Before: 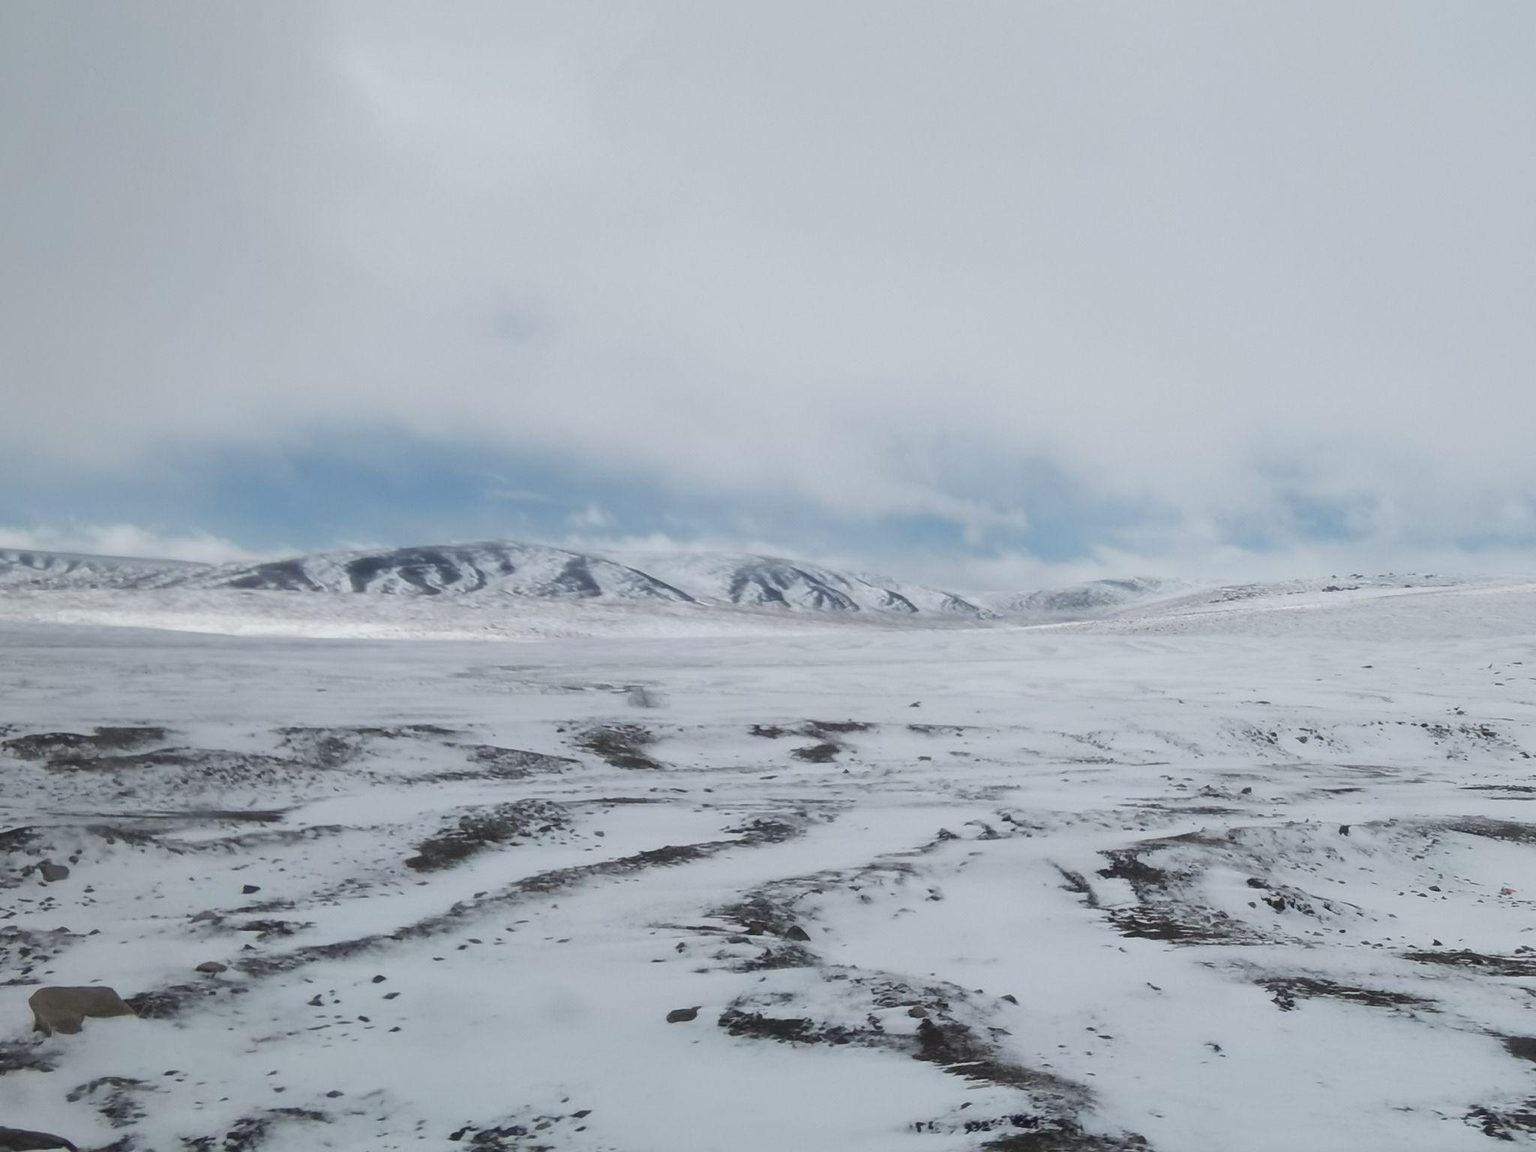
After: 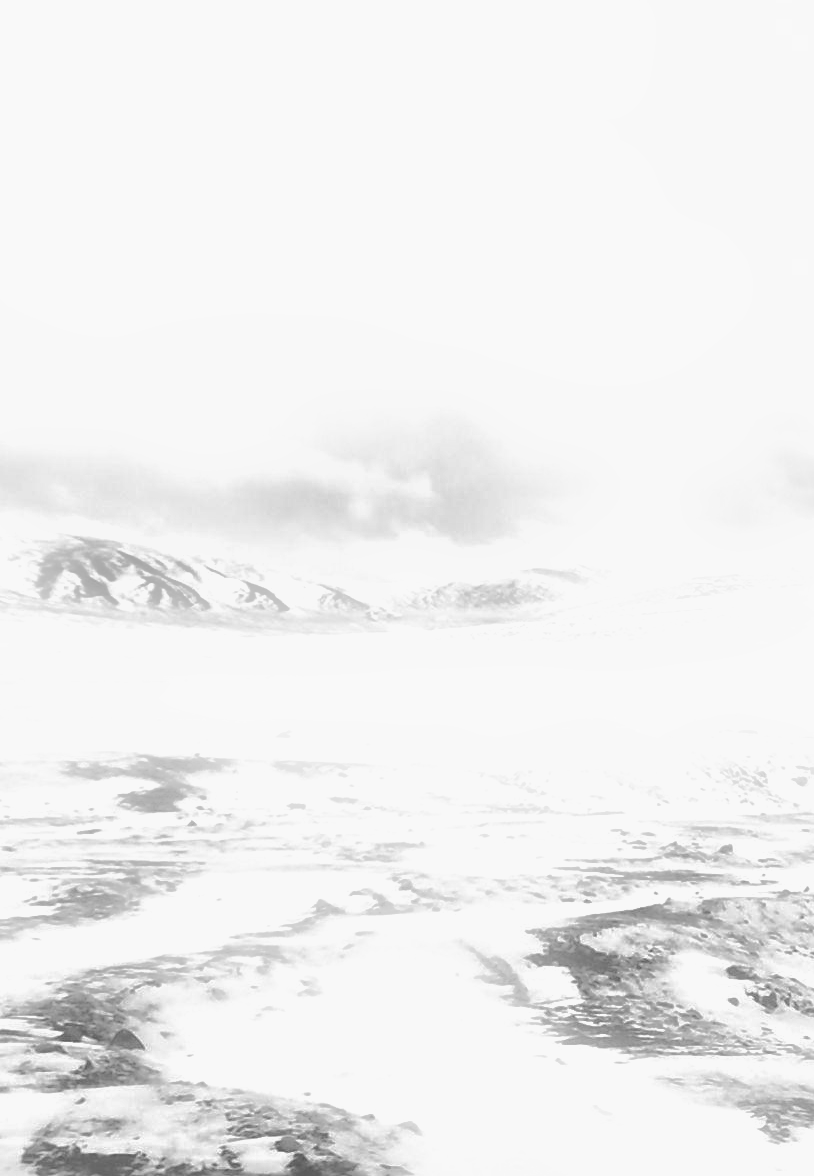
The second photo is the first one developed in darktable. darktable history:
color balance rgb: on, module defaults
monochrome: a 32, b 64, size 2.3
exposure: black level correction 0, exposure 1.2 EV, compensate exposure bias true, compensate highlight preservation false
crop: left 45.721%, top 13.393%, right 14.118%, bottom 10.01%
color contrast: green-magenta contrast 0.85, blue-yellow contrast 1.25, unbound 0
bloom: size 9%, threshold 100%, strength 7%
sharpen: amount 0.2
shadows and highlights: shadows 30
